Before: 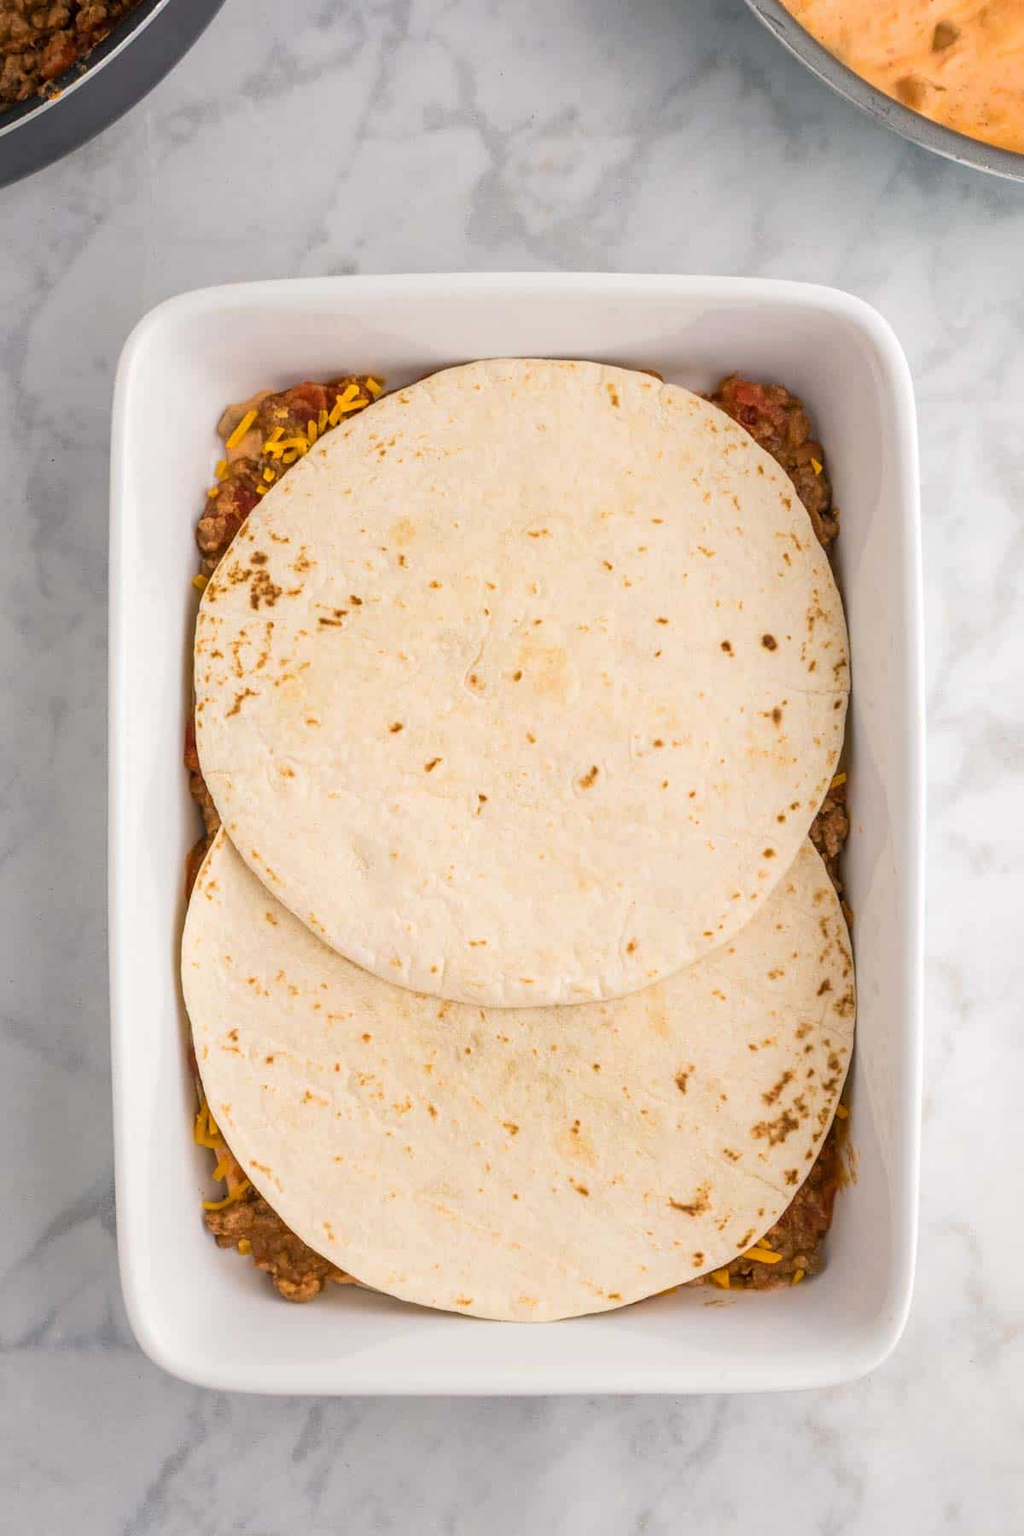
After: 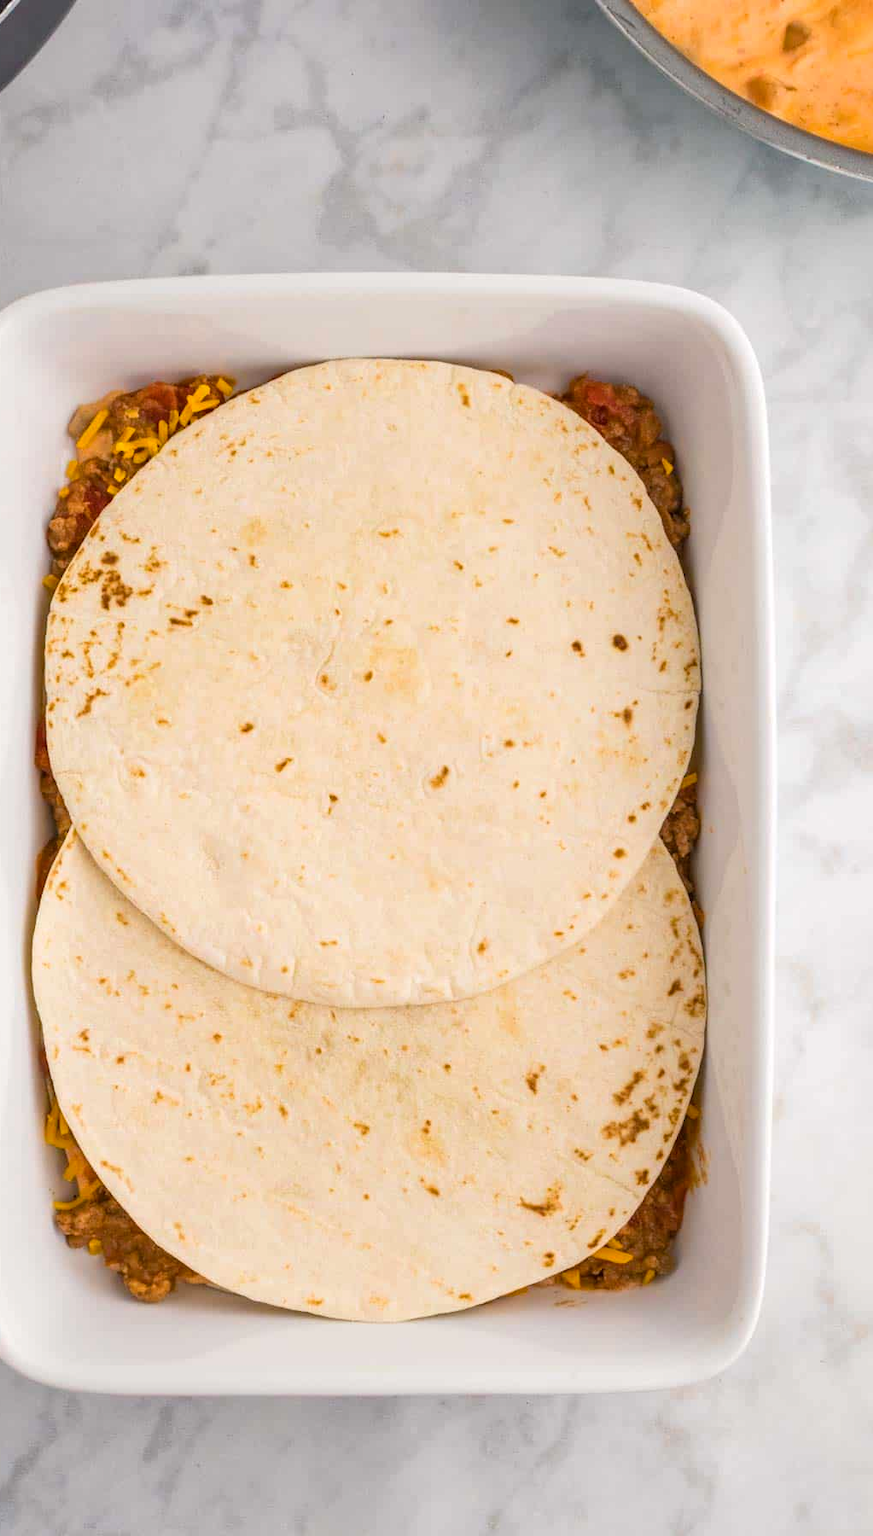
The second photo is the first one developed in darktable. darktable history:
color balance rgb: perceptual saturation grading › global saturation 10%, global vibrance 10%
crop and rotate: left 14.584%
